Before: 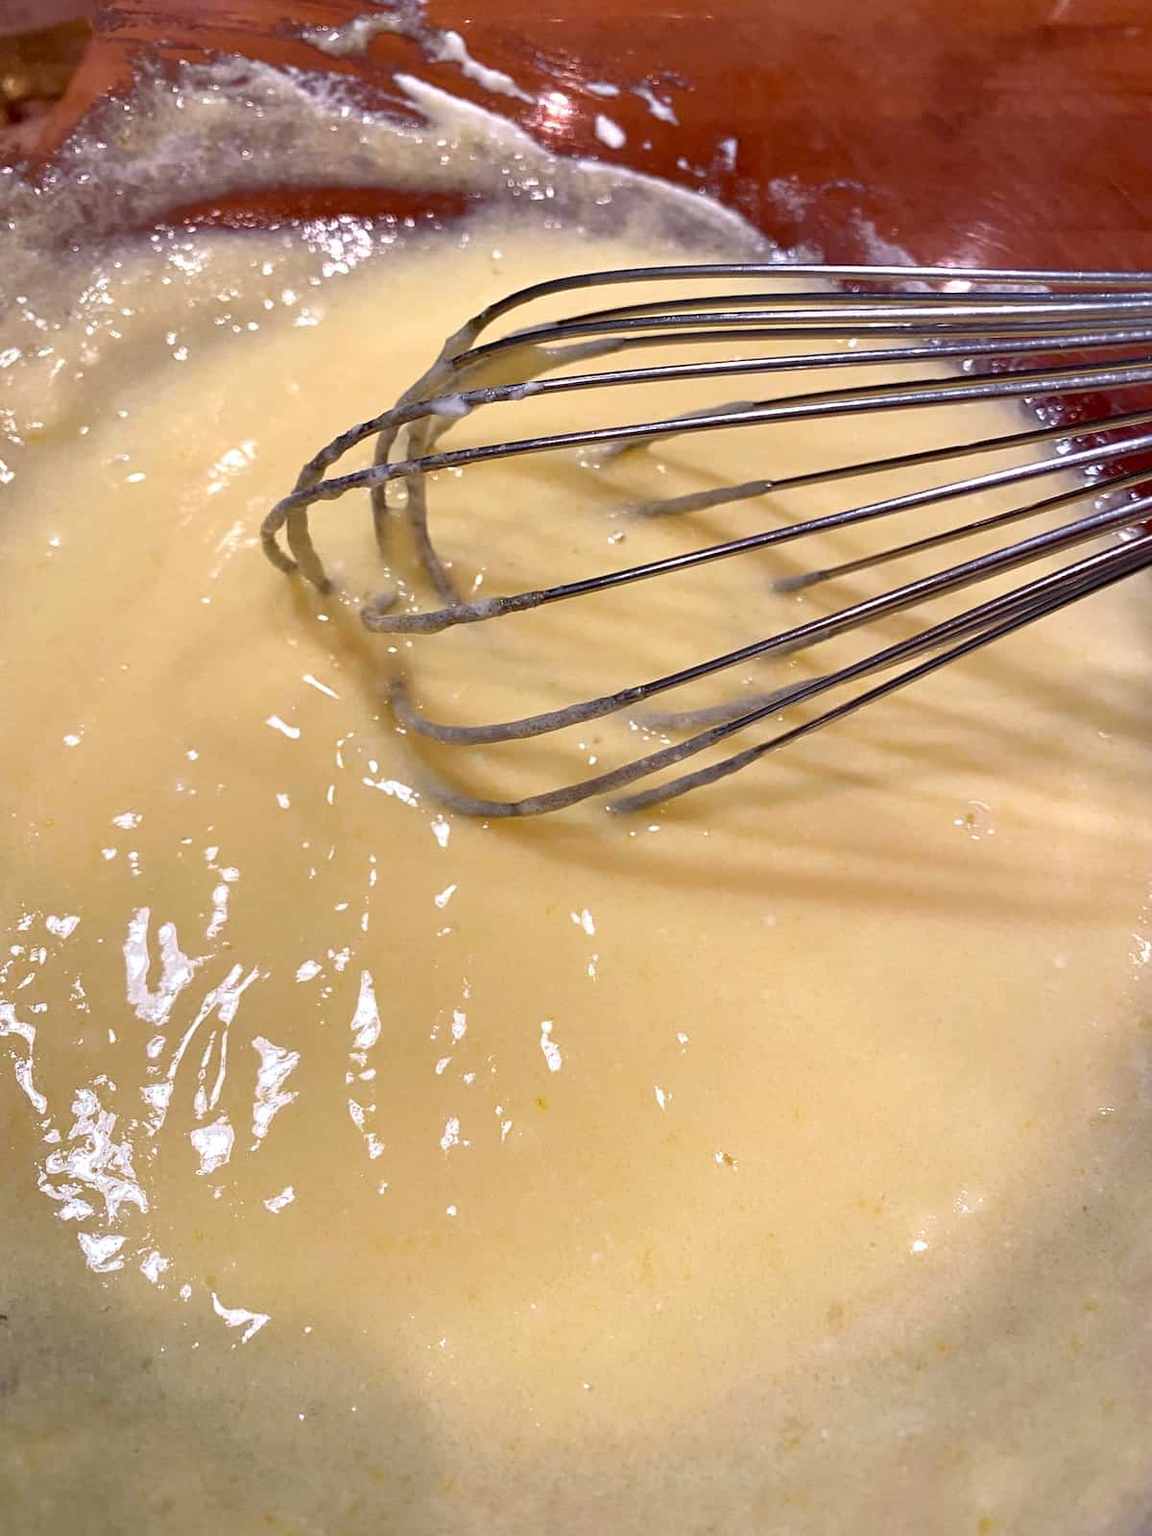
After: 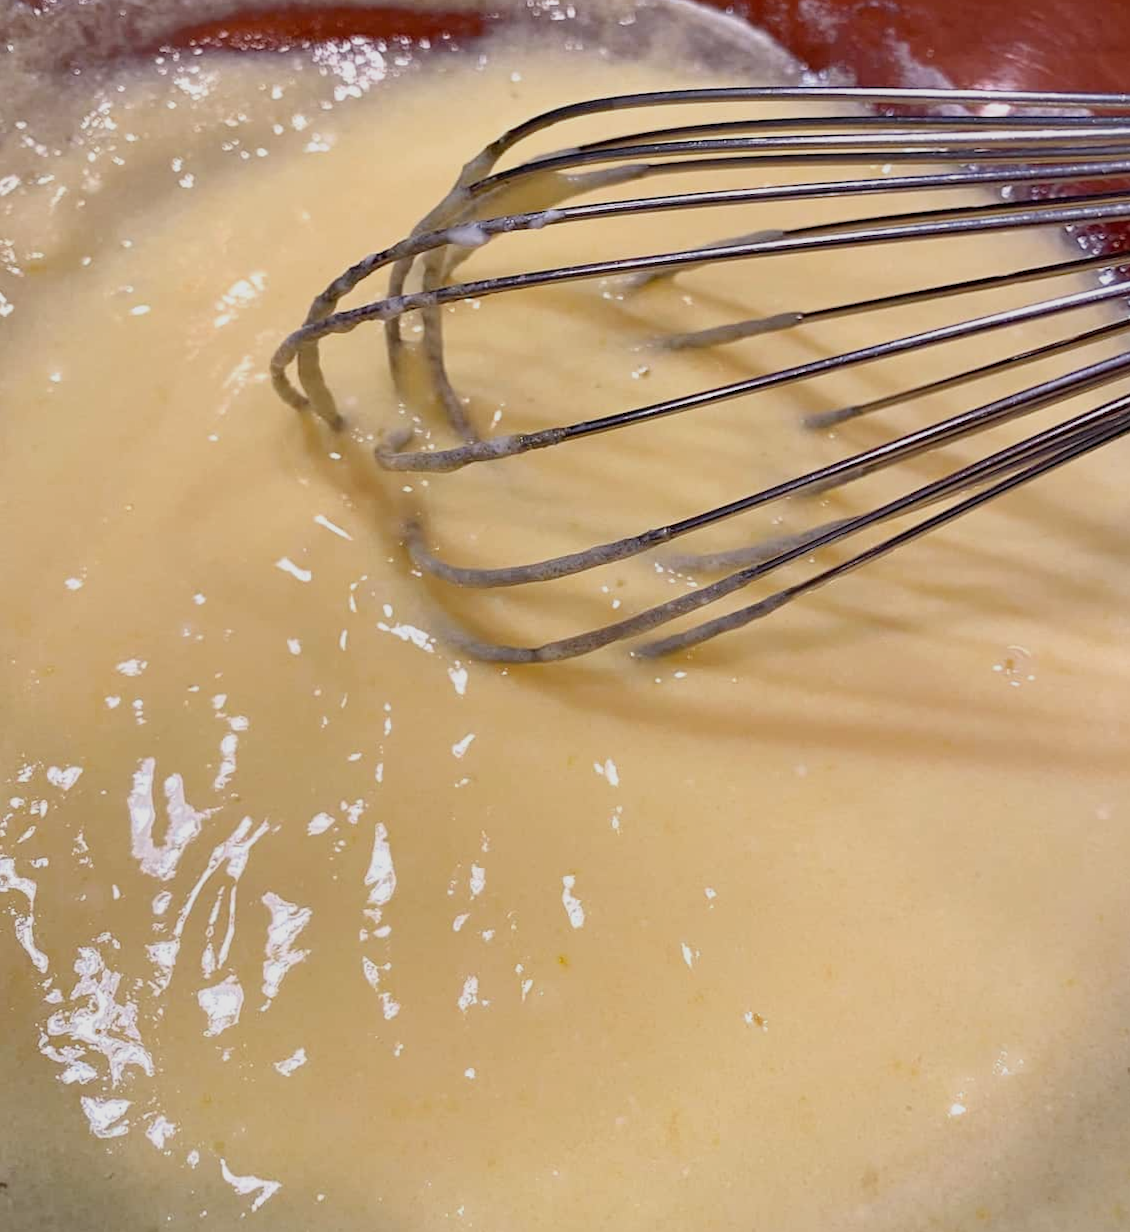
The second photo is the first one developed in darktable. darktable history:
crop and rotate: angle 0.074°, top 11.715%, right 5.607%, bottom 11.134%
filmic rgb: black relative exposure -15.04 EV, white relative exposure 3 EV, target black luminance 0%, hardness 9.25, latitude 98.03%, contrast 0.915, shadows ↔ highlights balance 0.339%
